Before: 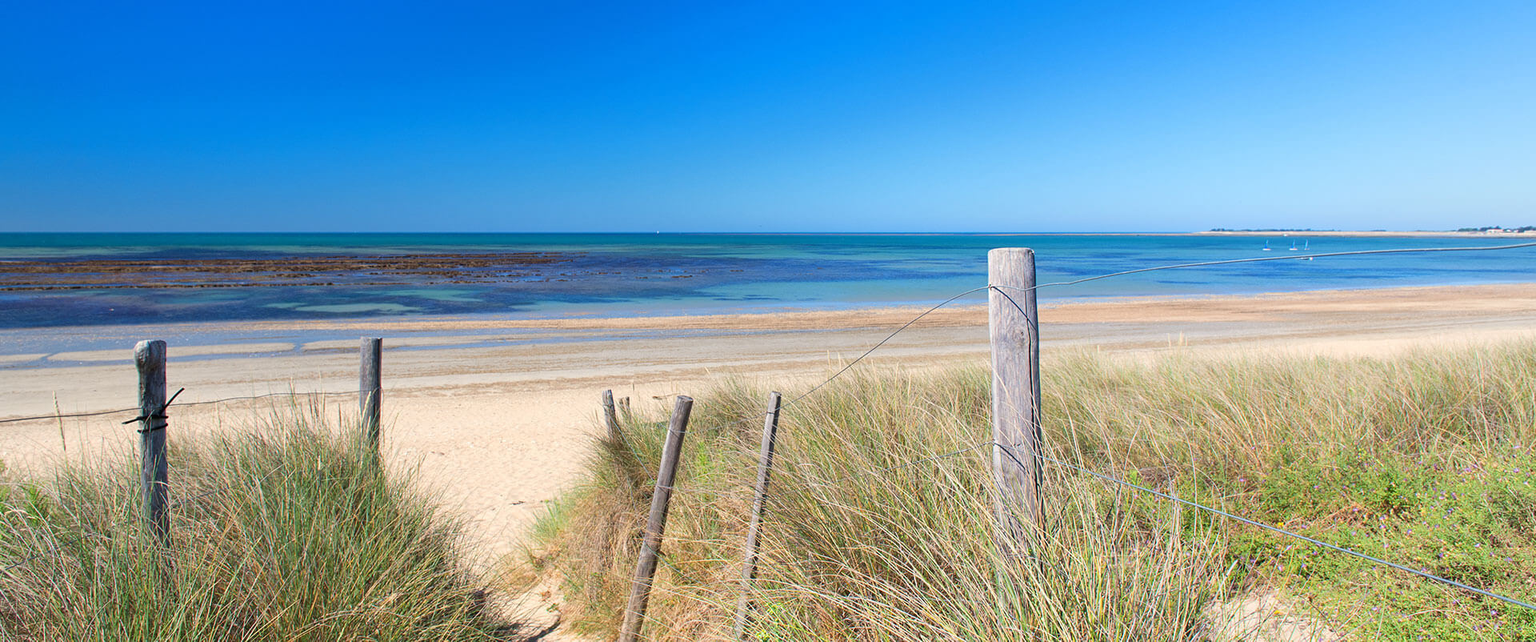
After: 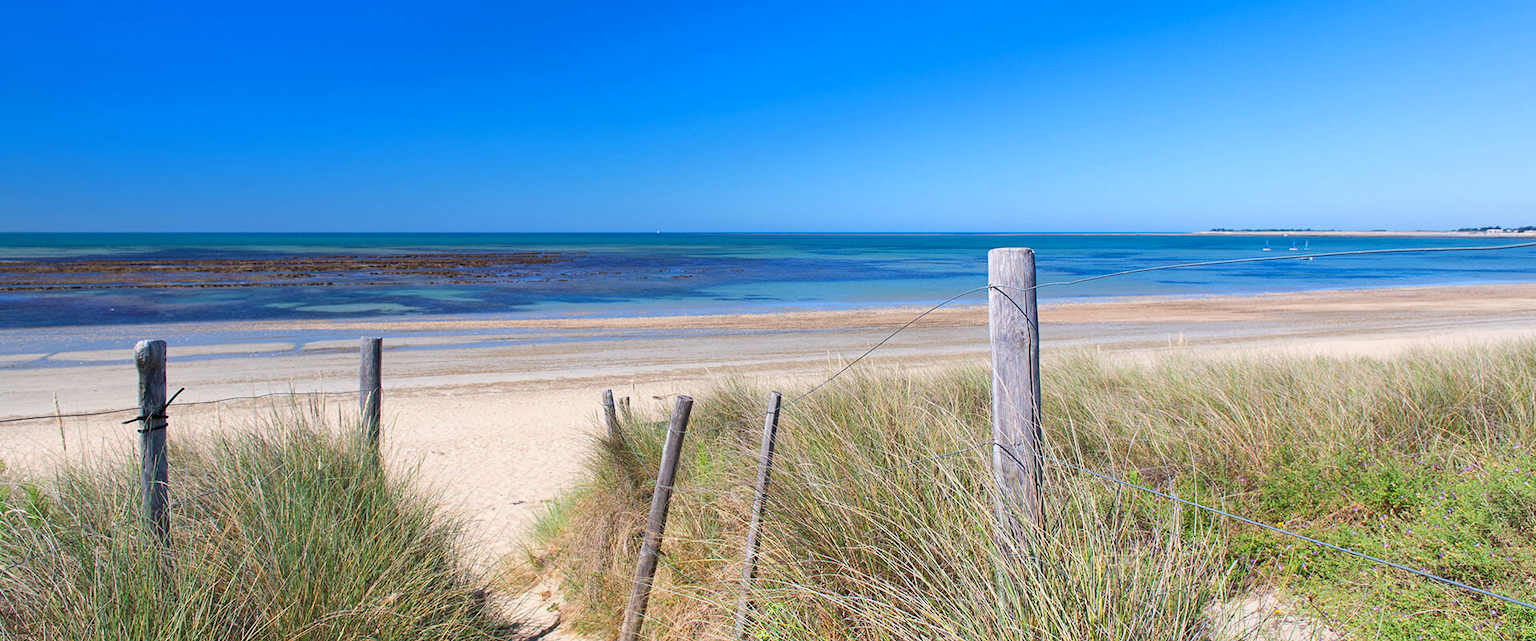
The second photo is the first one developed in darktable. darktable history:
shadows and highlights: radius 337.17, shadows 29.01, soften with gaussian
white balance: red 0.984, blue 1.059
